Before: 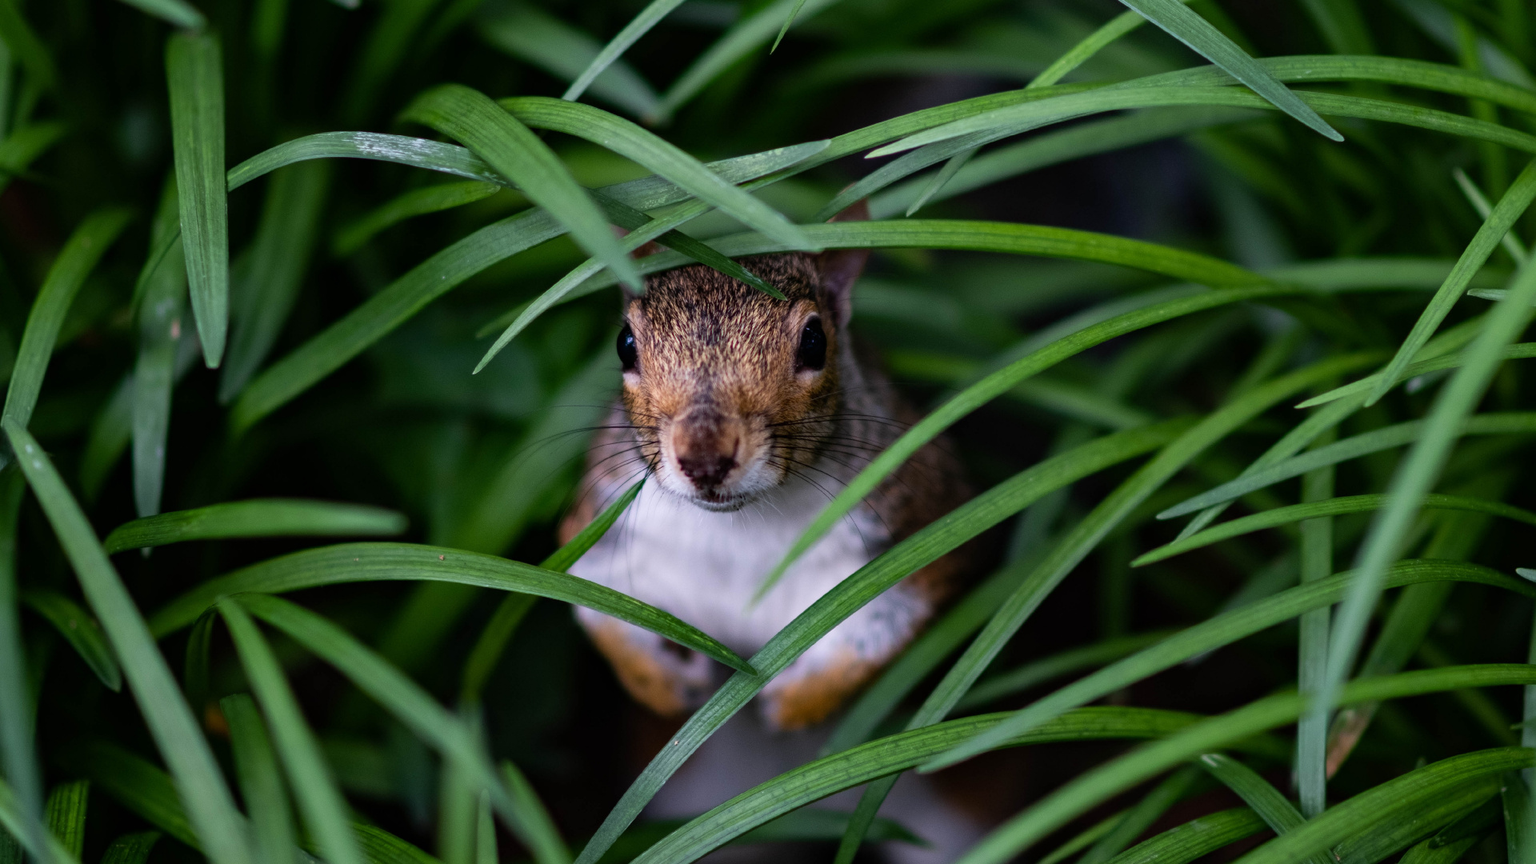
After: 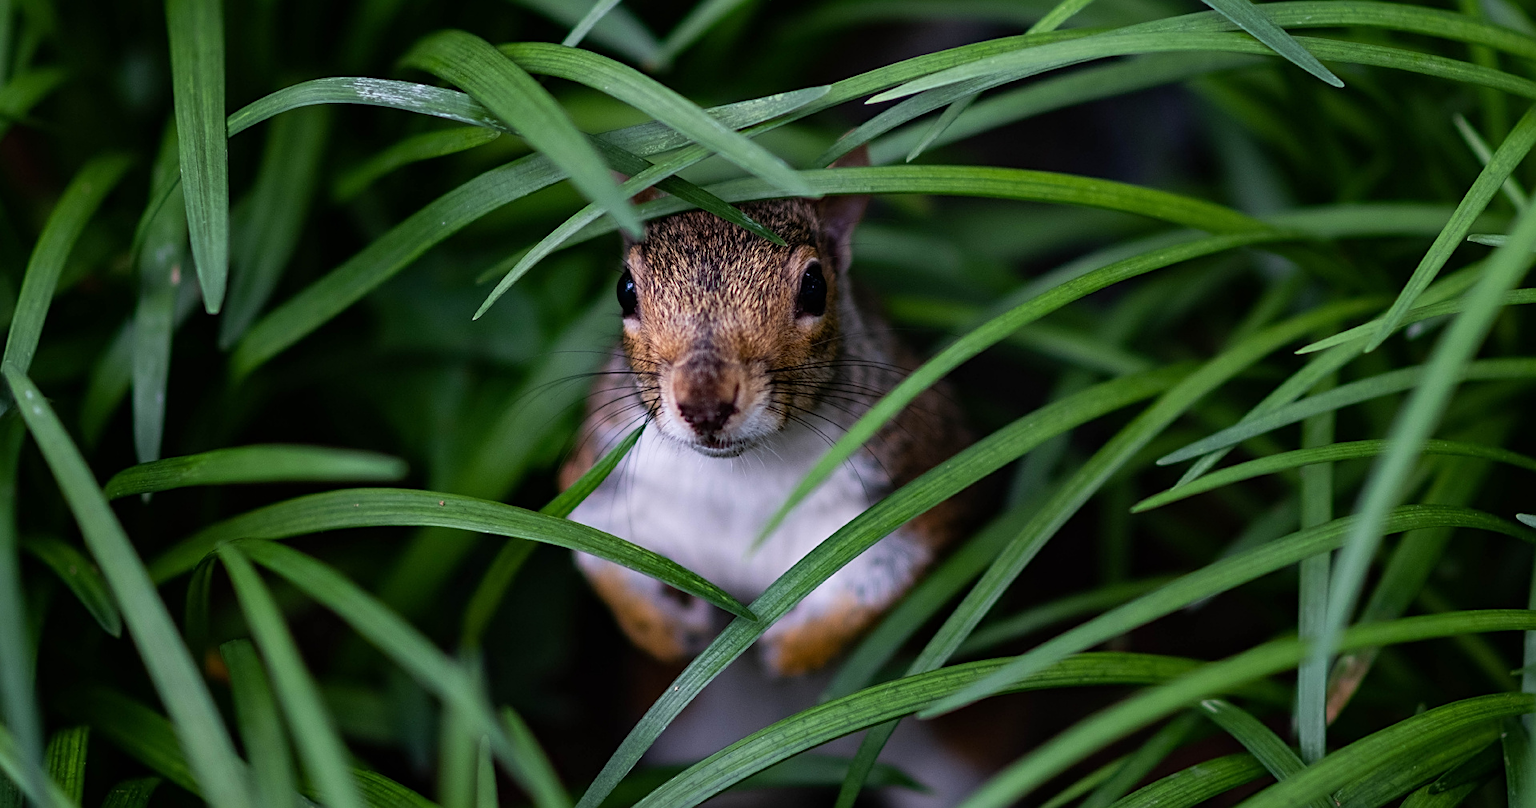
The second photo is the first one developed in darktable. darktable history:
sharpen: on, module defaults
crop and rotate: top 6.4%
